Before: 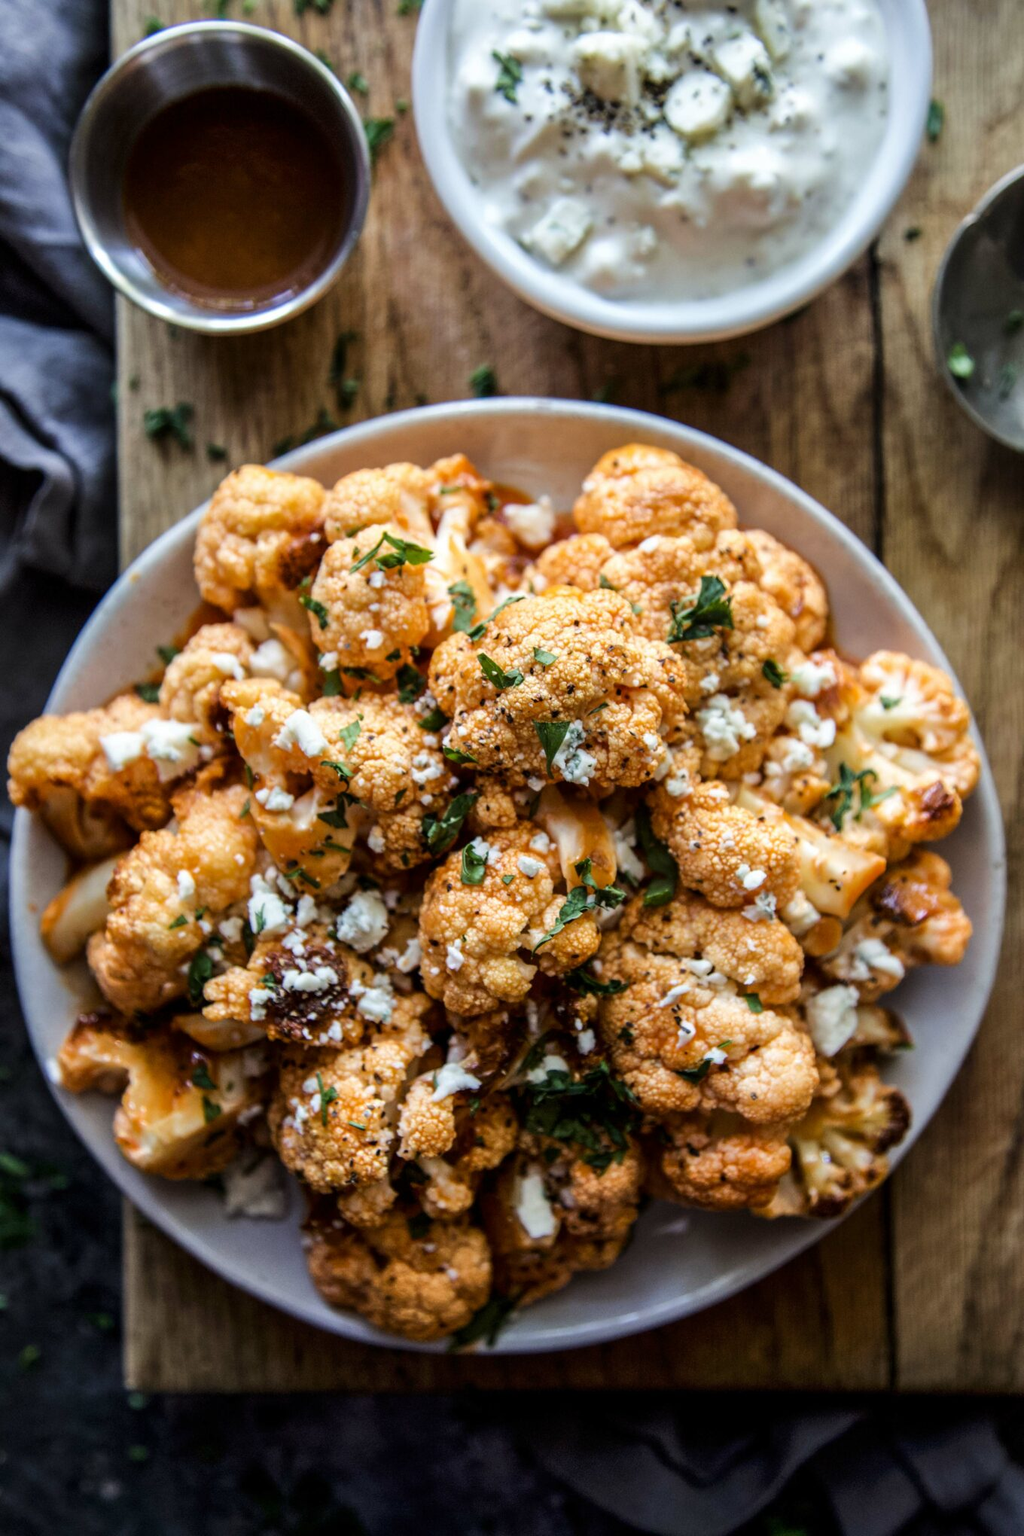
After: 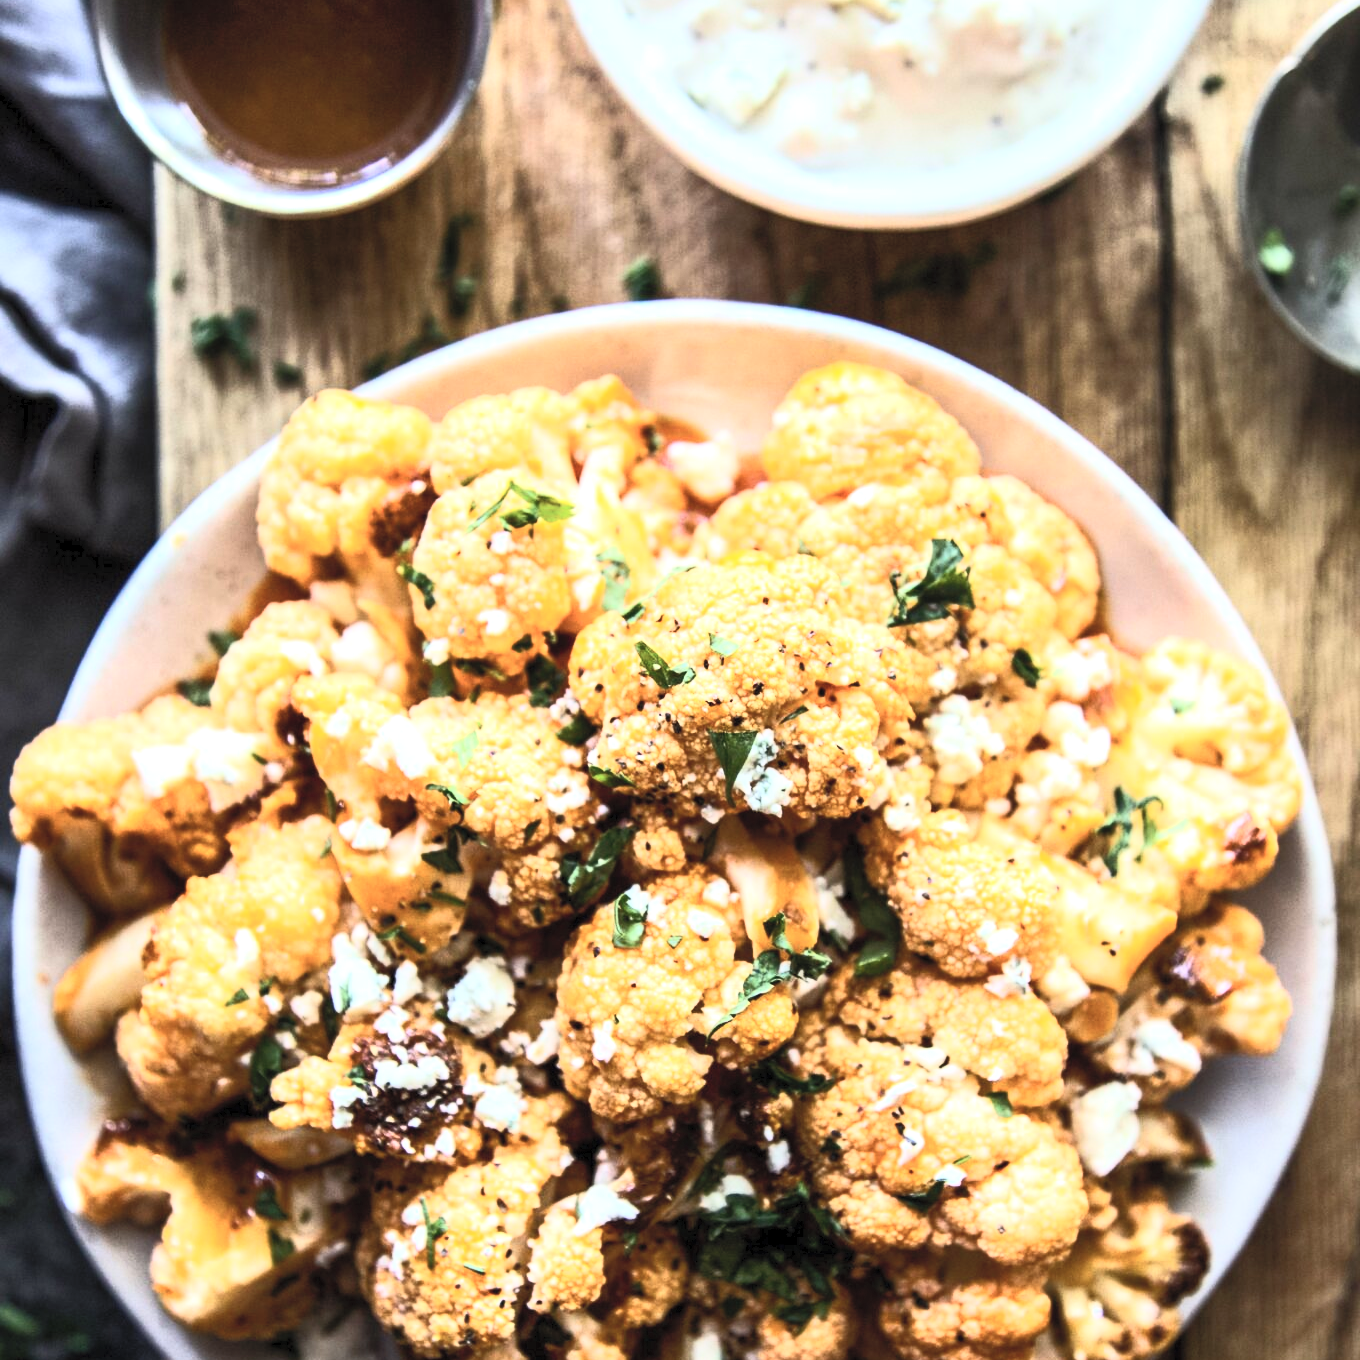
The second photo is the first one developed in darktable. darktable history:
crop: top 11.15%, bottom 22.136%
tone equalizer: -8 EV 0 EV, -7 EV -0.003 EV, -6 EV 0.003 EV, -5 EV -0.017 EV, -4 EV -0.094 EV, -3 EV -0.163 EV, -2 EV 0.254 EV, -1 EV 0.707 EV, +0 EV 0.499 EV
contrast brightness saturation: contrast 0.39, brightness 0.54
